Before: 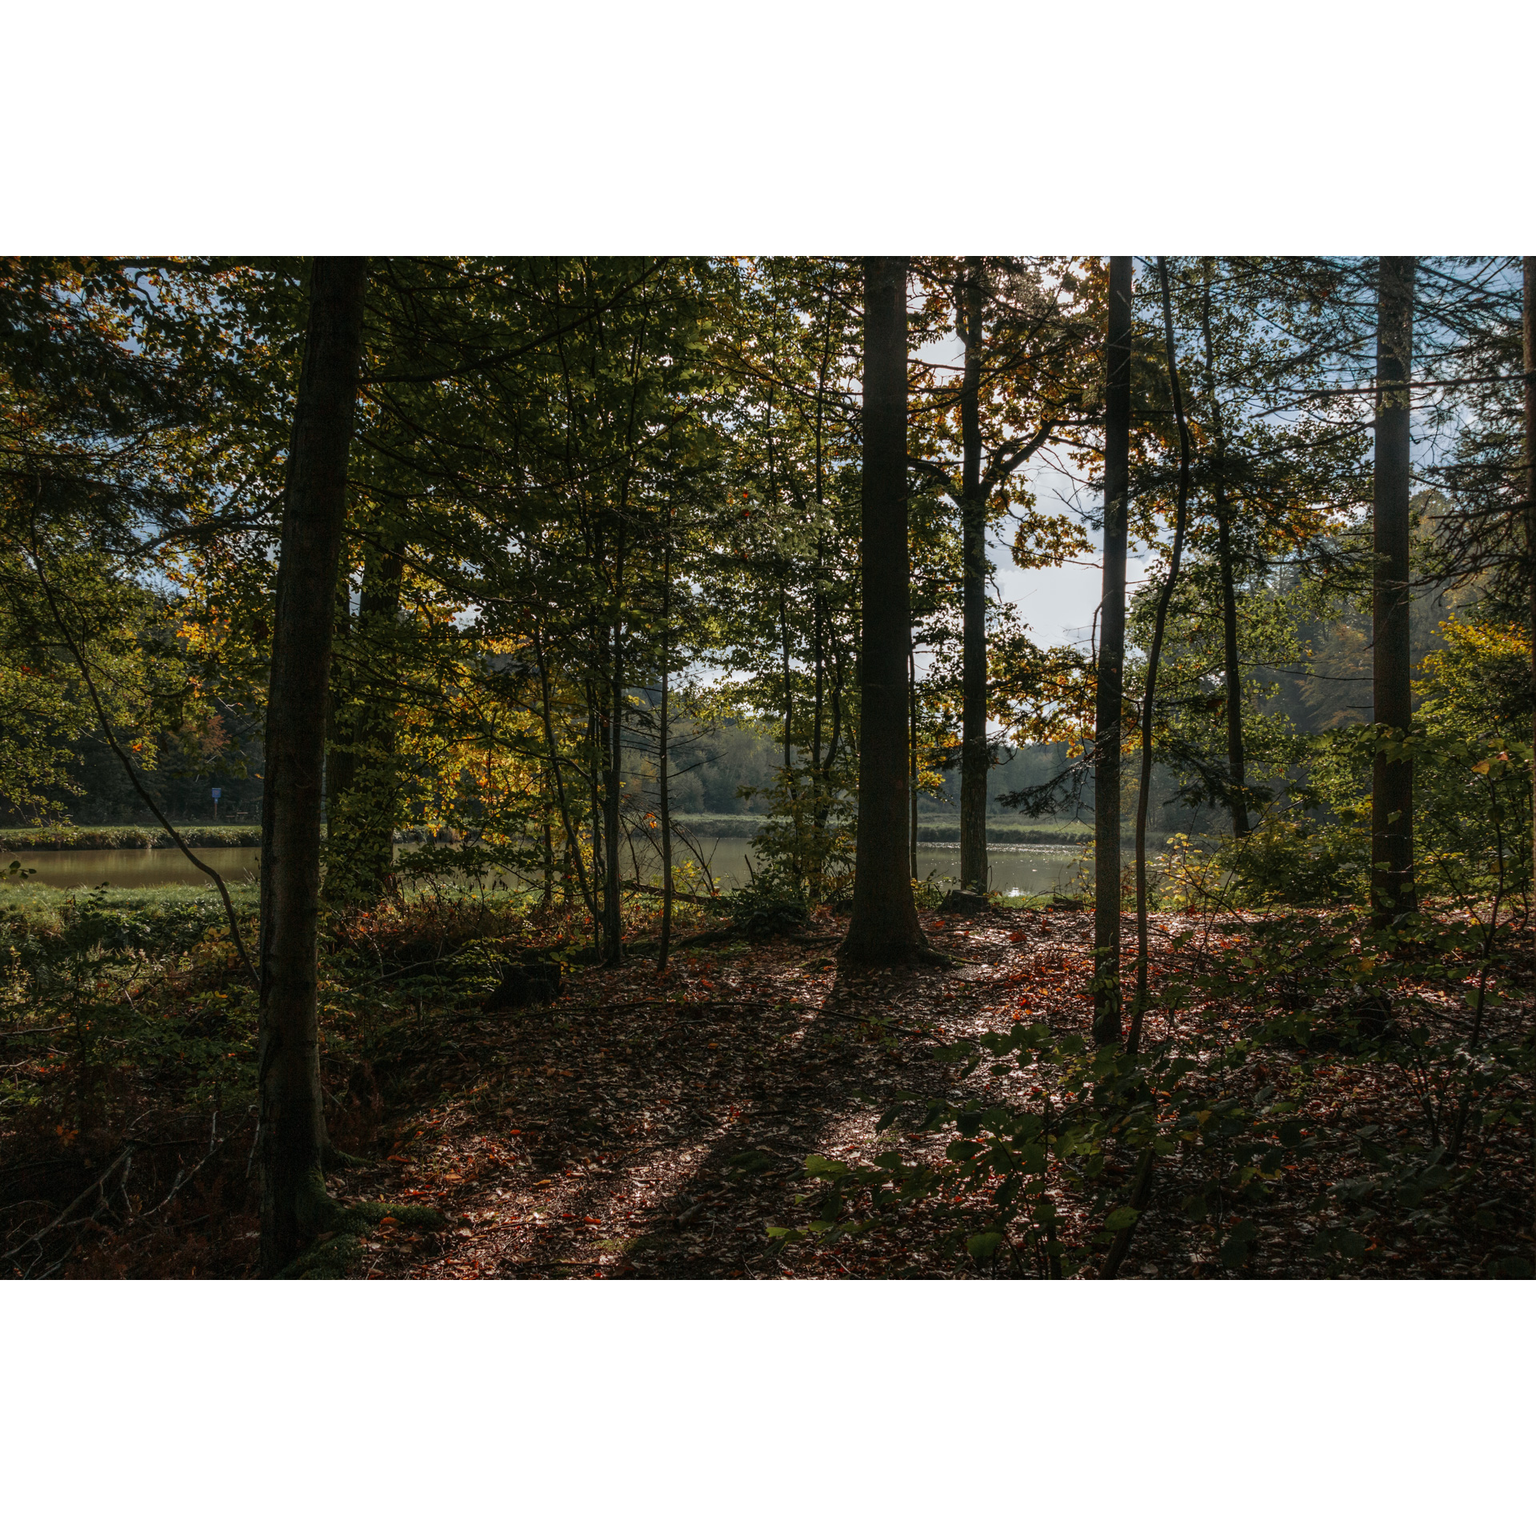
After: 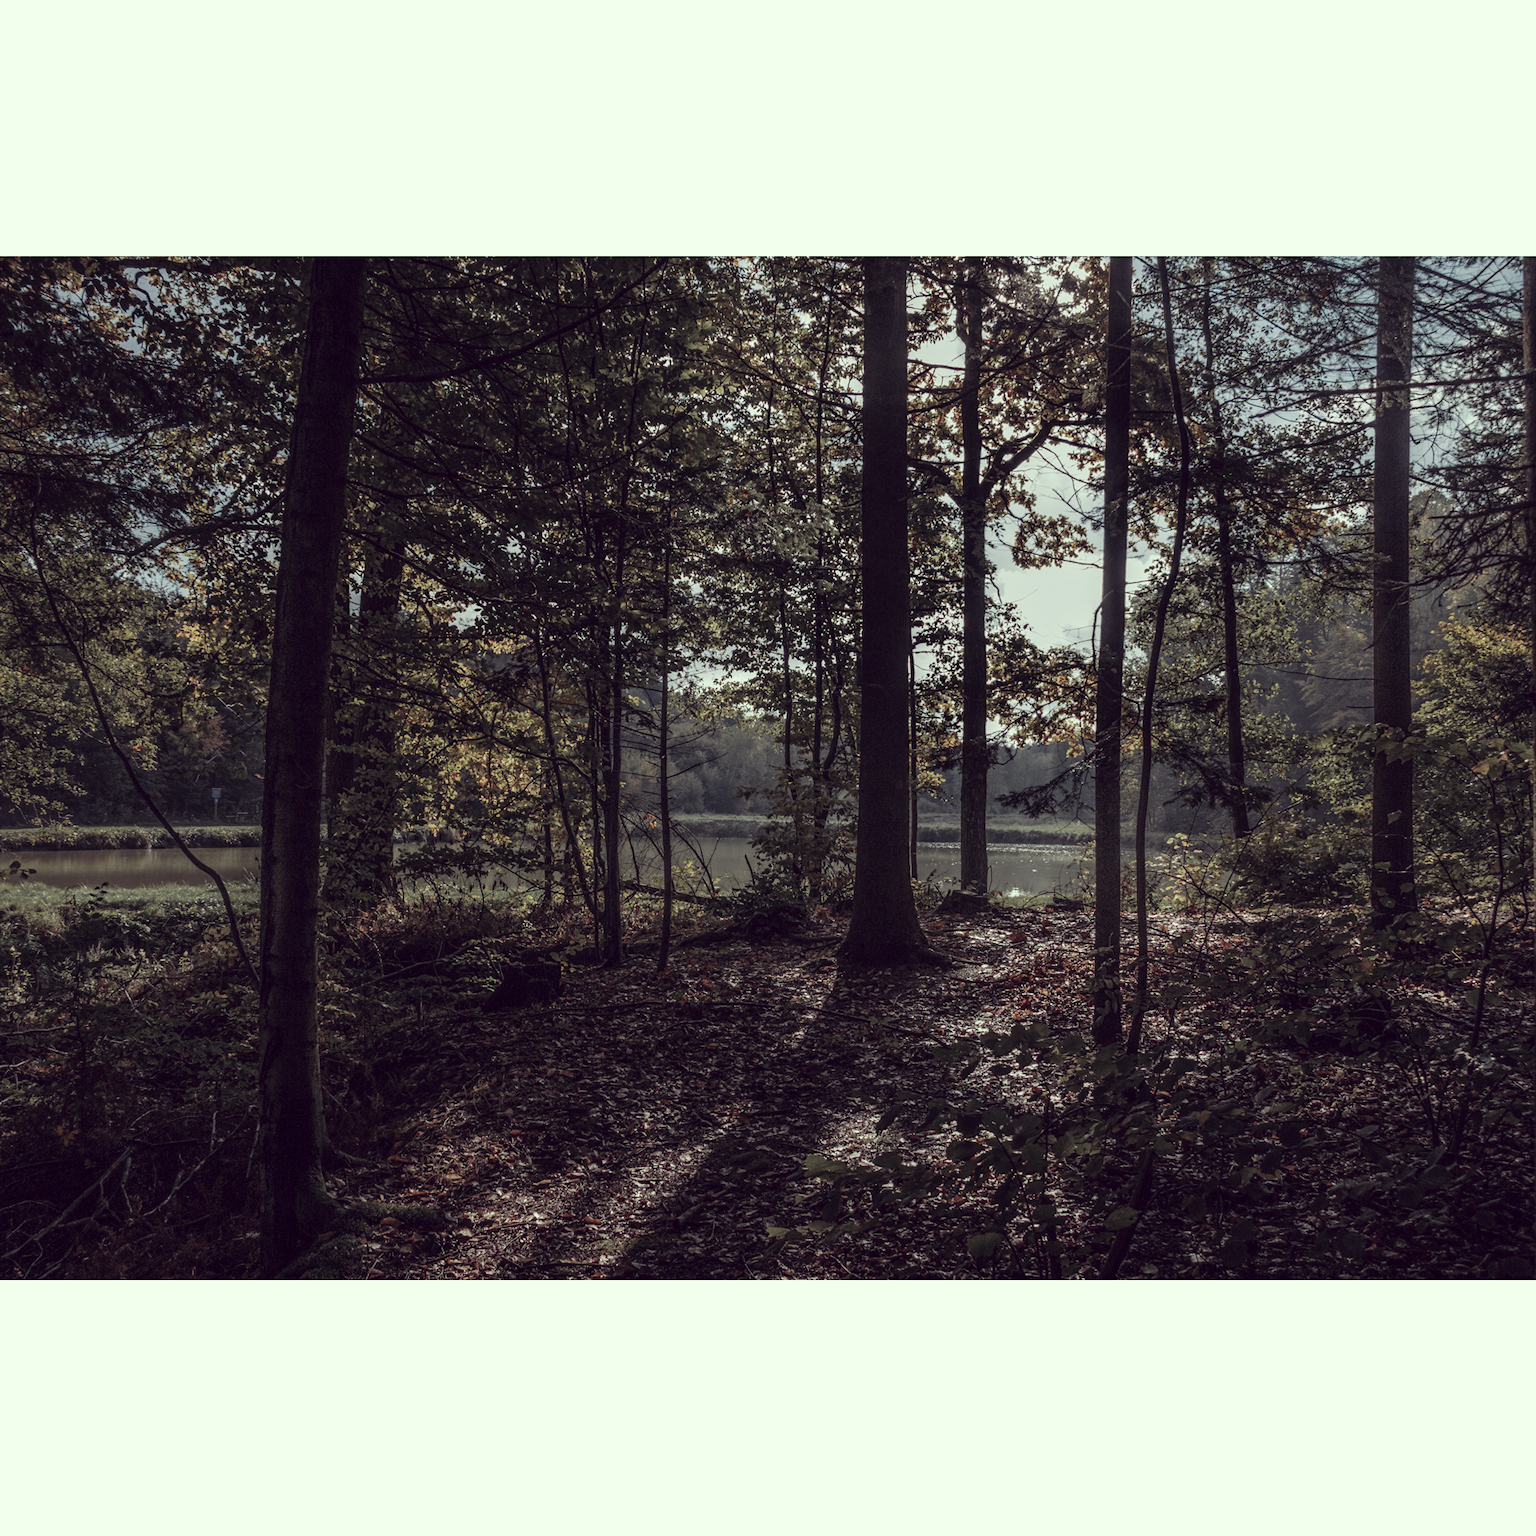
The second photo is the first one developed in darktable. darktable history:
color correction: highlights a* -20.52, highlights b* 20.41, shadows a* 19.58, shadows b* -21, saturation 0.43
